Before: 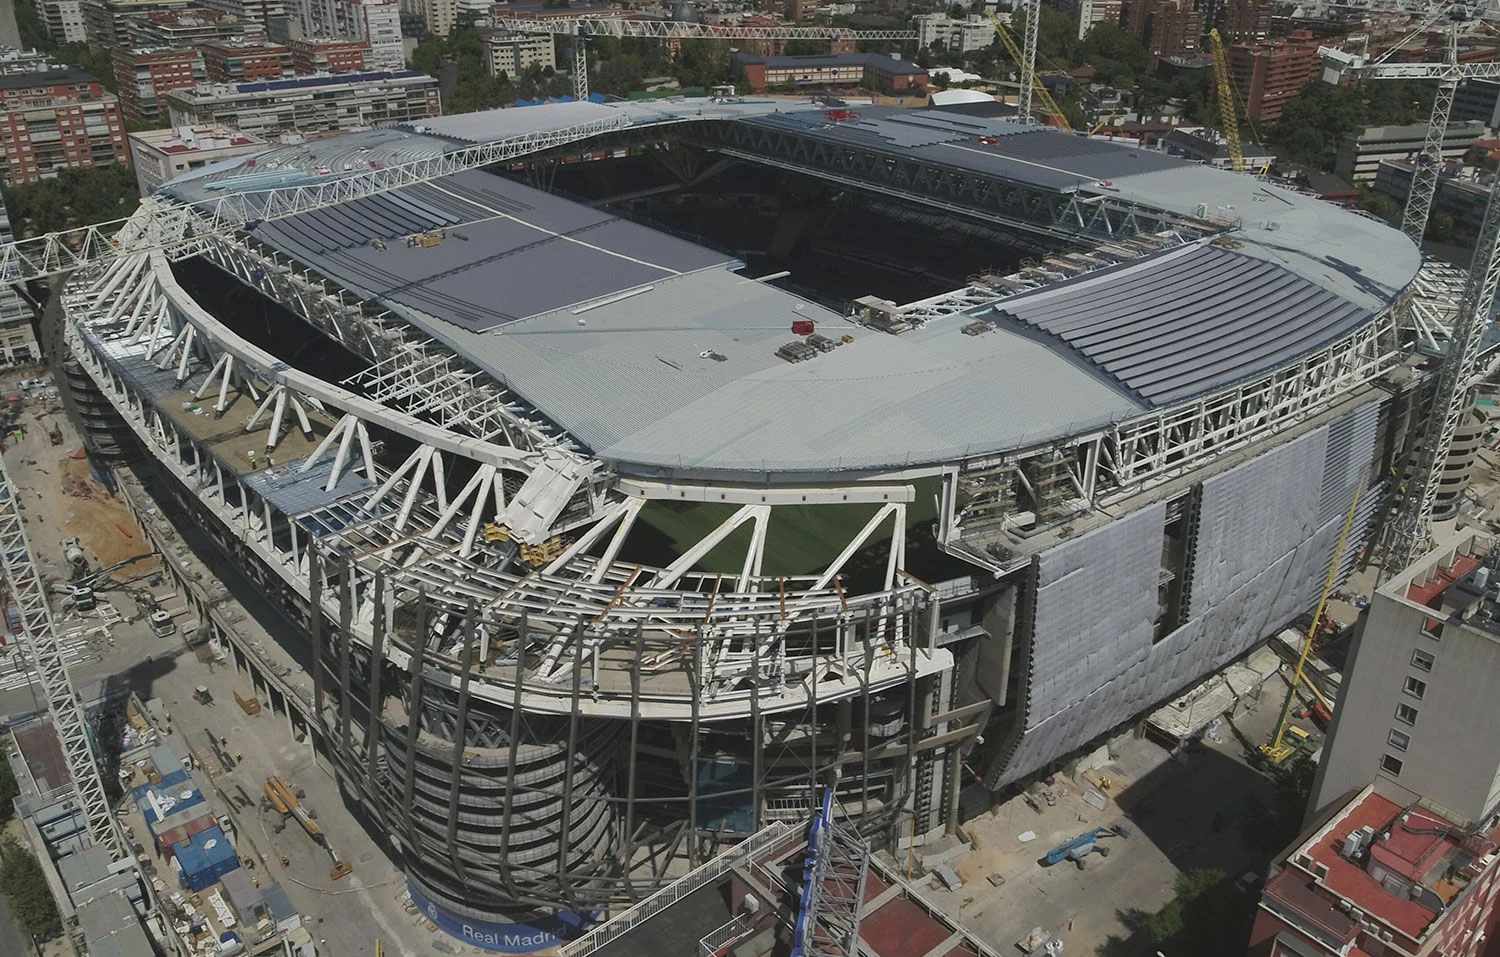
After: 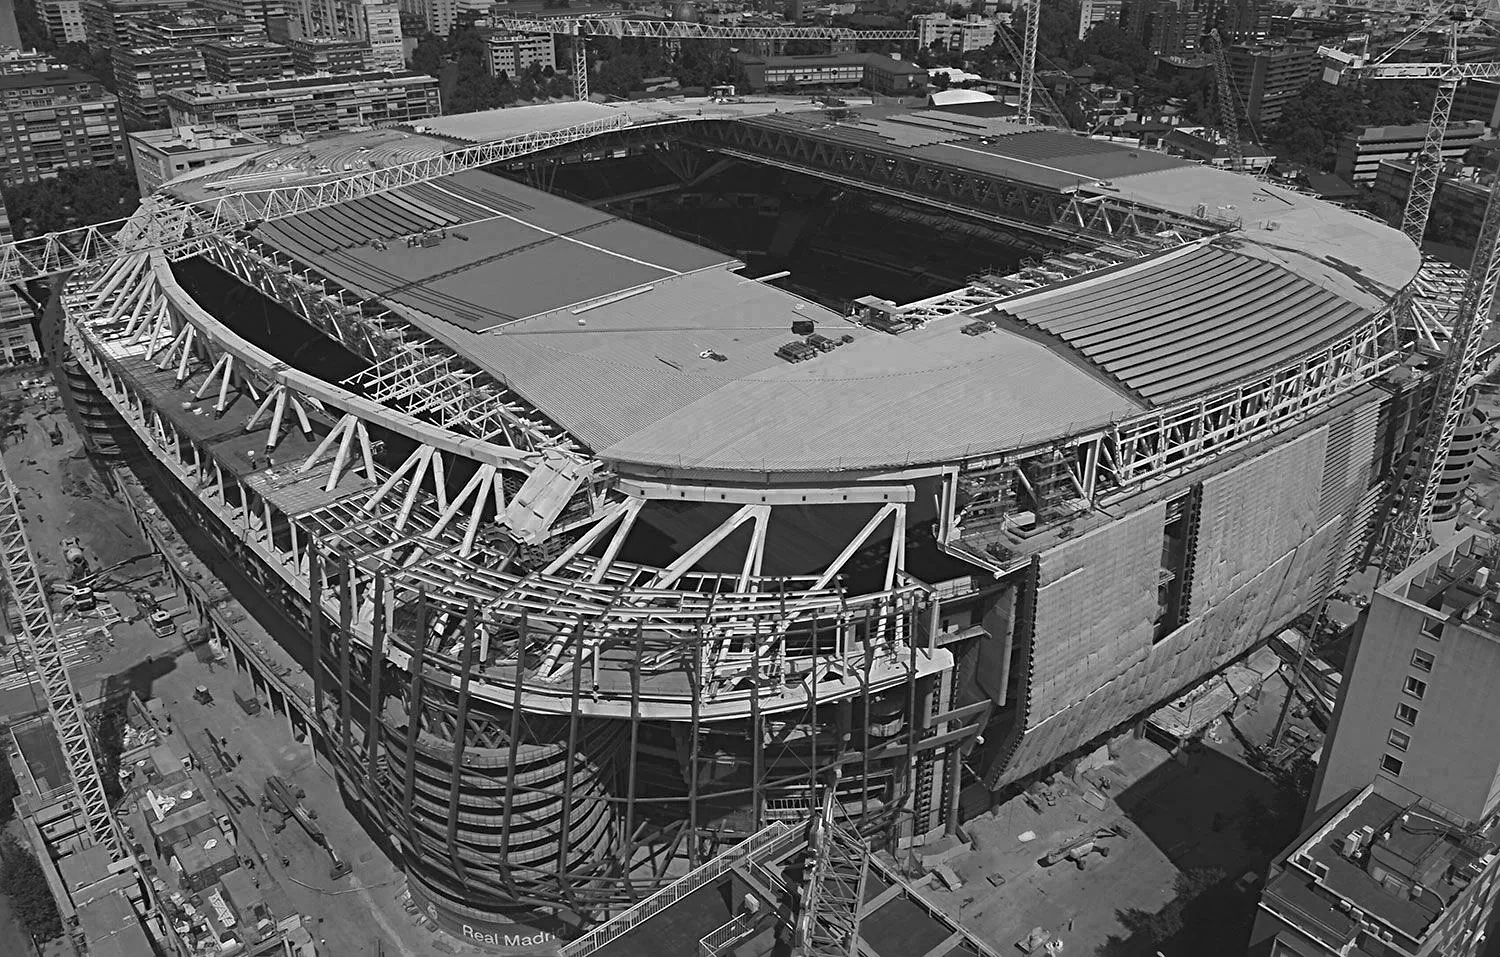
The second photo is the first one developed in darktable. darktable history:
sharpen: radius 4
color zones: curves: ch0 [(0.287, 0.048) (0.493, 0.484) (0.737, 0.816)]; ch1 [(0, 0) (0.143, 0) (0.286, 0) (0.429, 0) (0.571, 0) (0.714, 0) (0.857, 0)]
